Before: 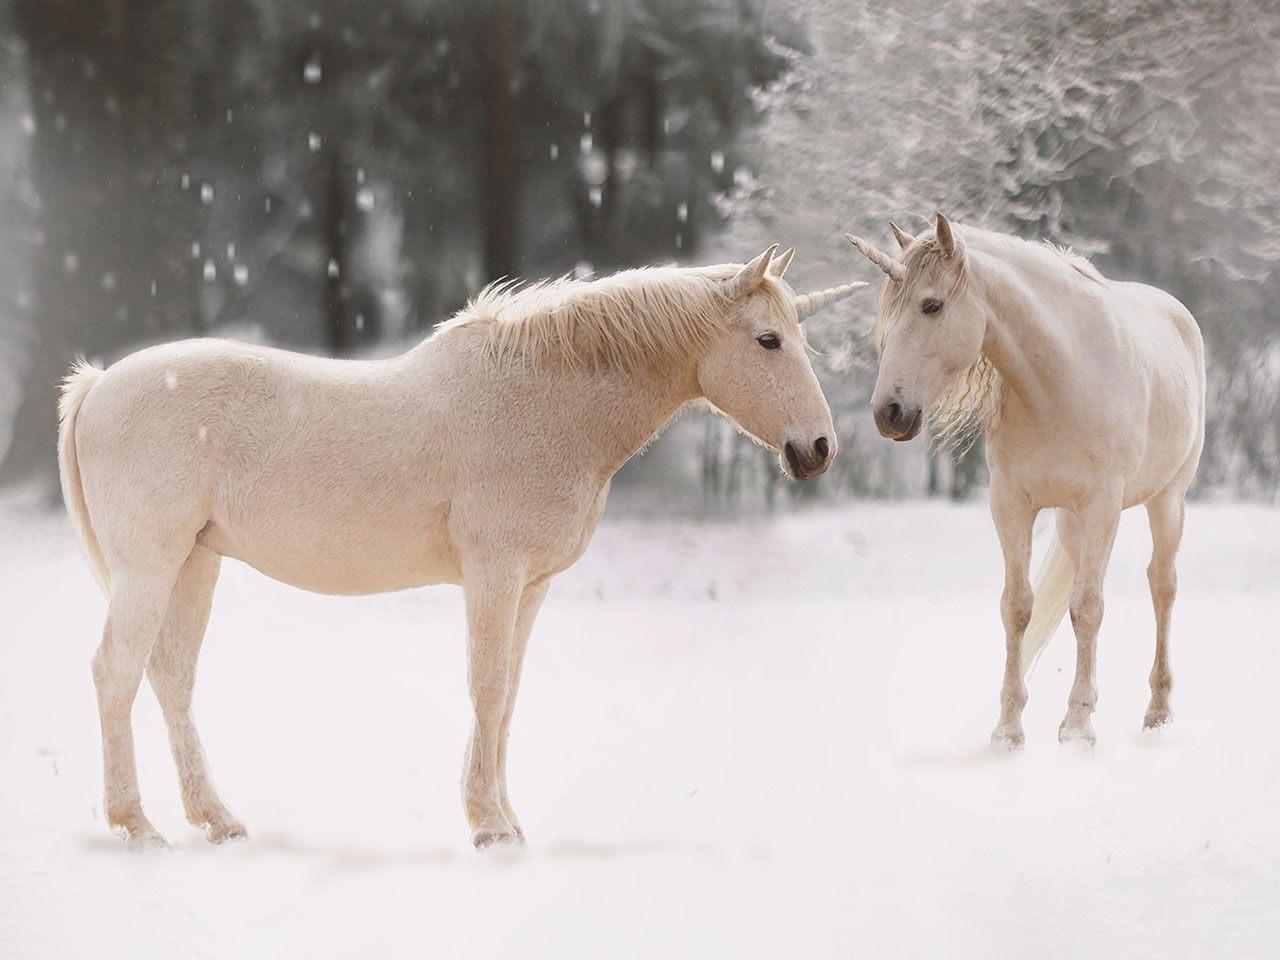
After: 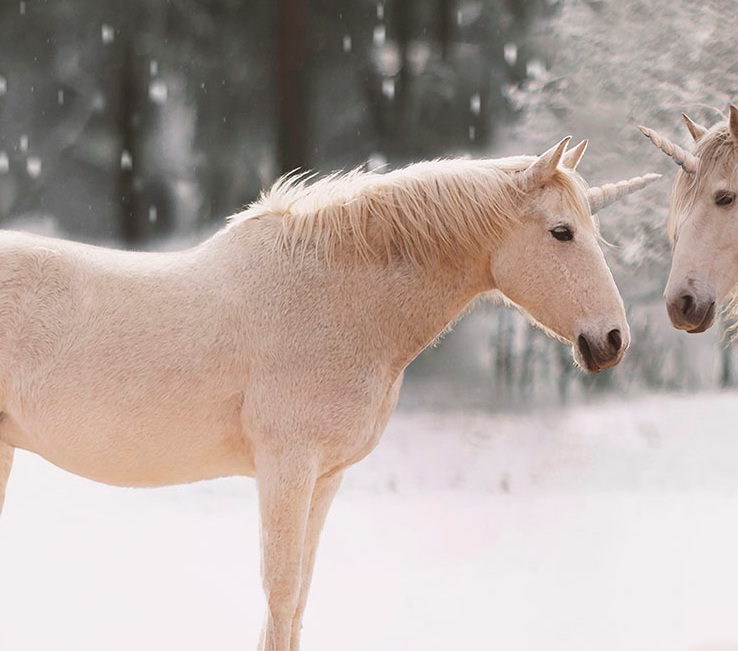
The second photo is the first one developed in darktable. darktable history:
crop: left 16.181%, top 11.329%, right 26.122%, bottom 20.788%
